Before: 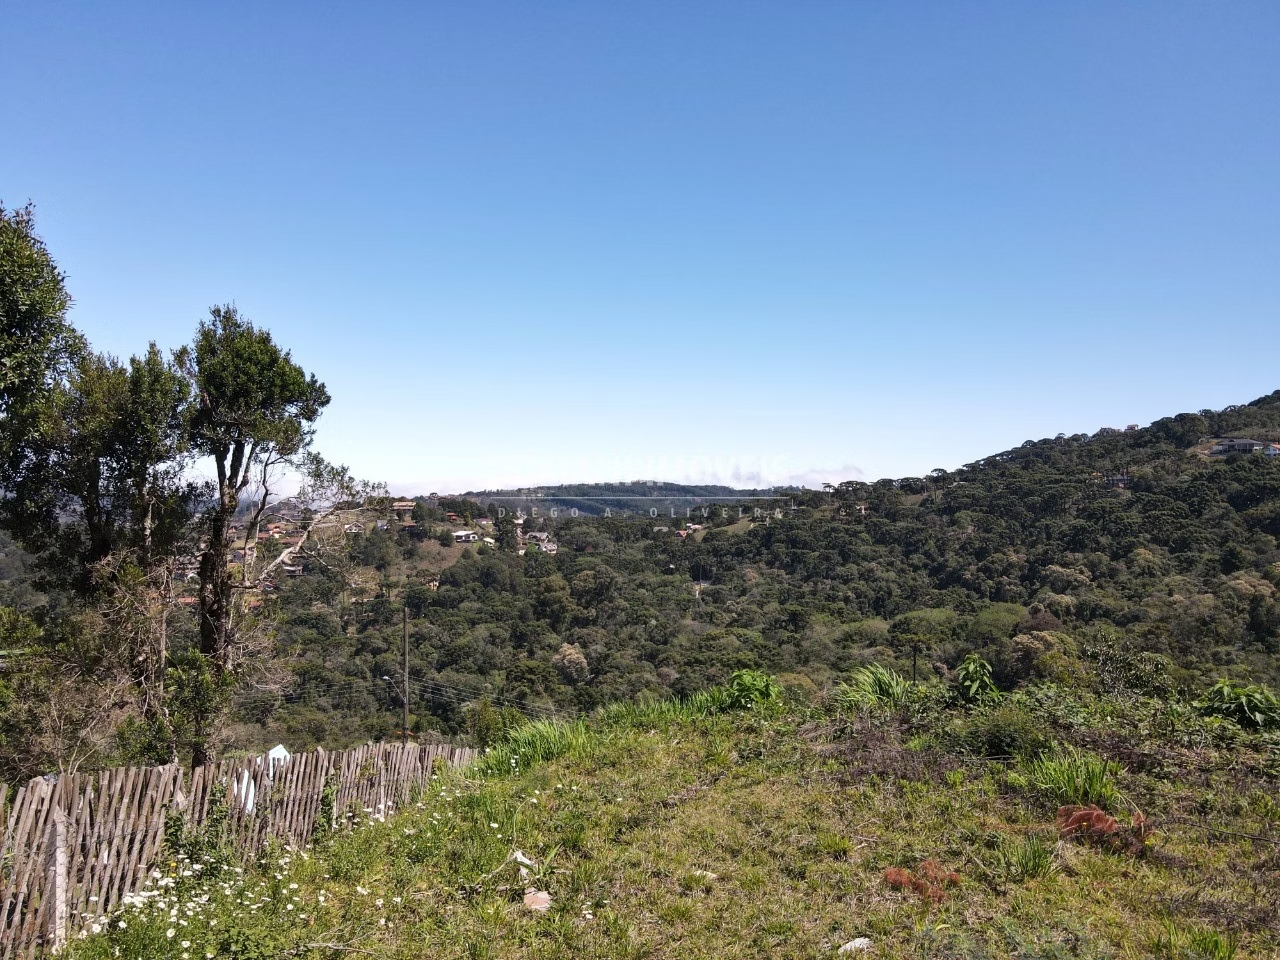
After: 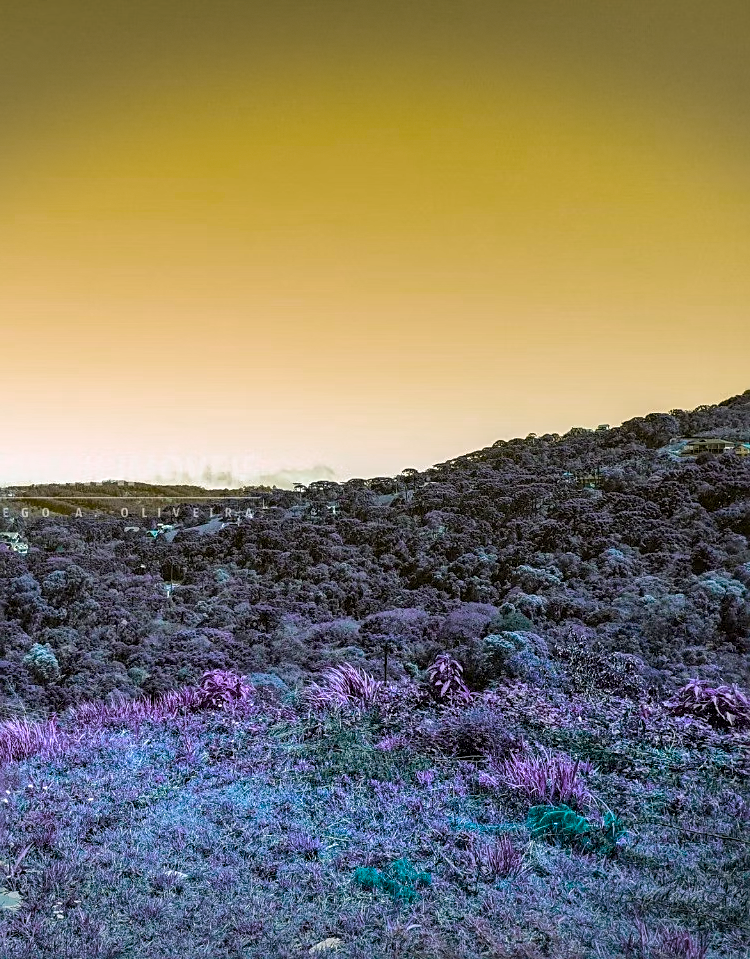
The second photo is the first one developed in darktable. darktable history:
local contrast: highlights 25%, detail 130%
vignetting: fall-off start 100%, brightness -0.406, saturation -0.3, width/height ratio 1.324, dithering 8-bit output, unbound false
crop: left 41.402%
sharpen: on, module defaults
color balance rgb: hue shift 180°, global vibrance 50%, contrast 0.32%
